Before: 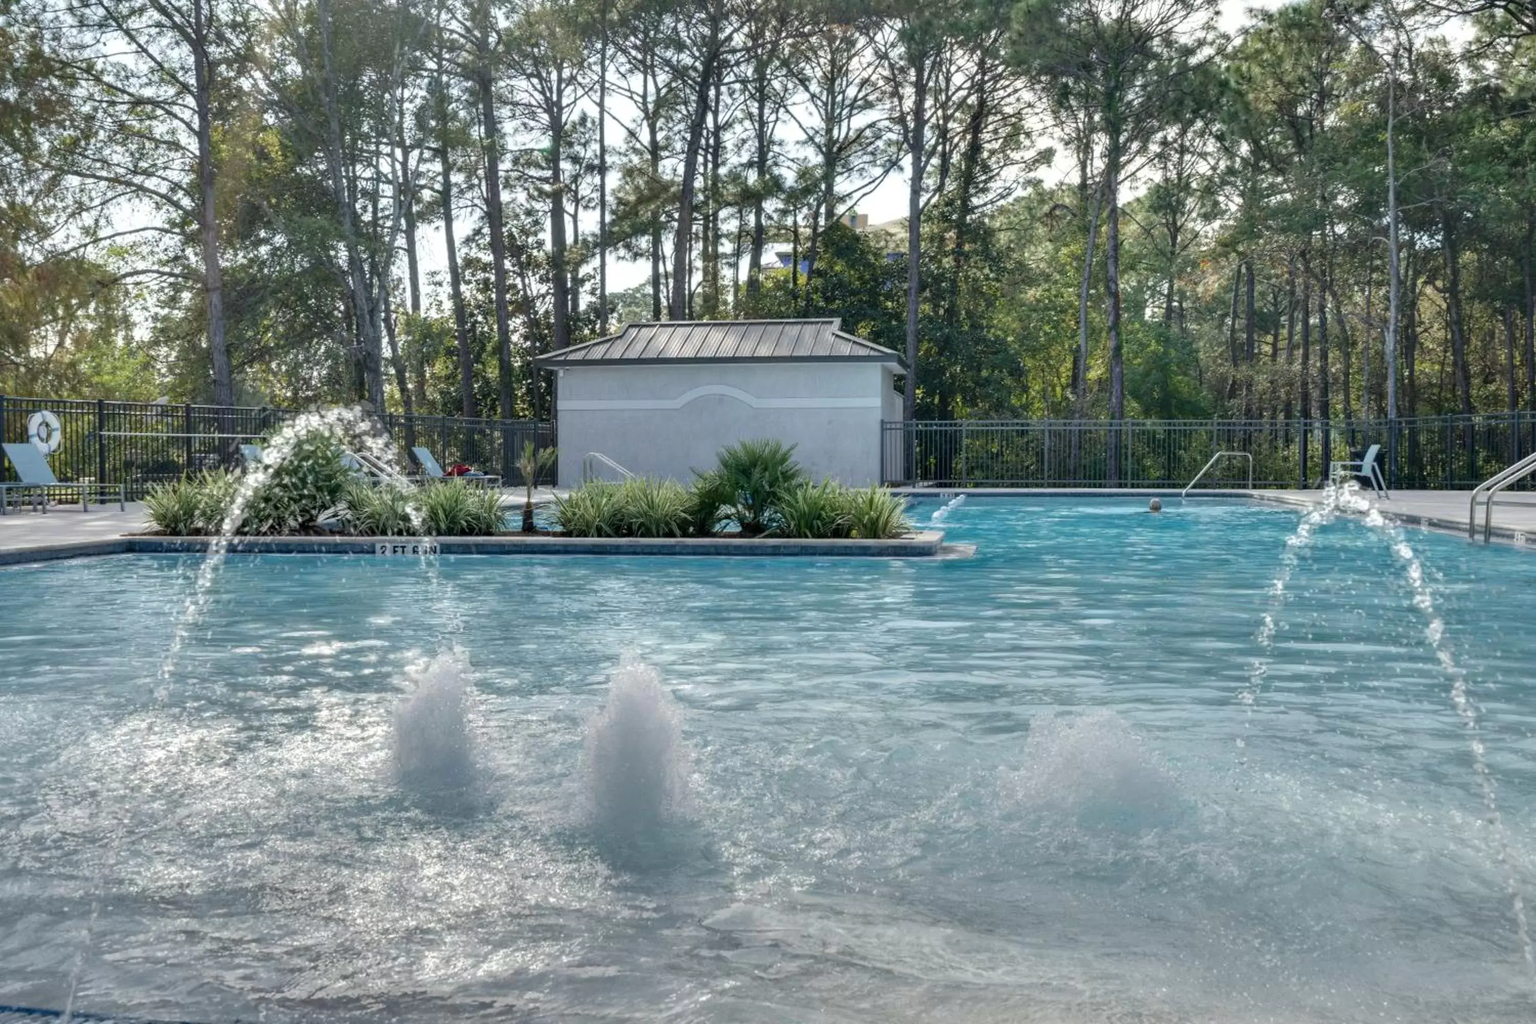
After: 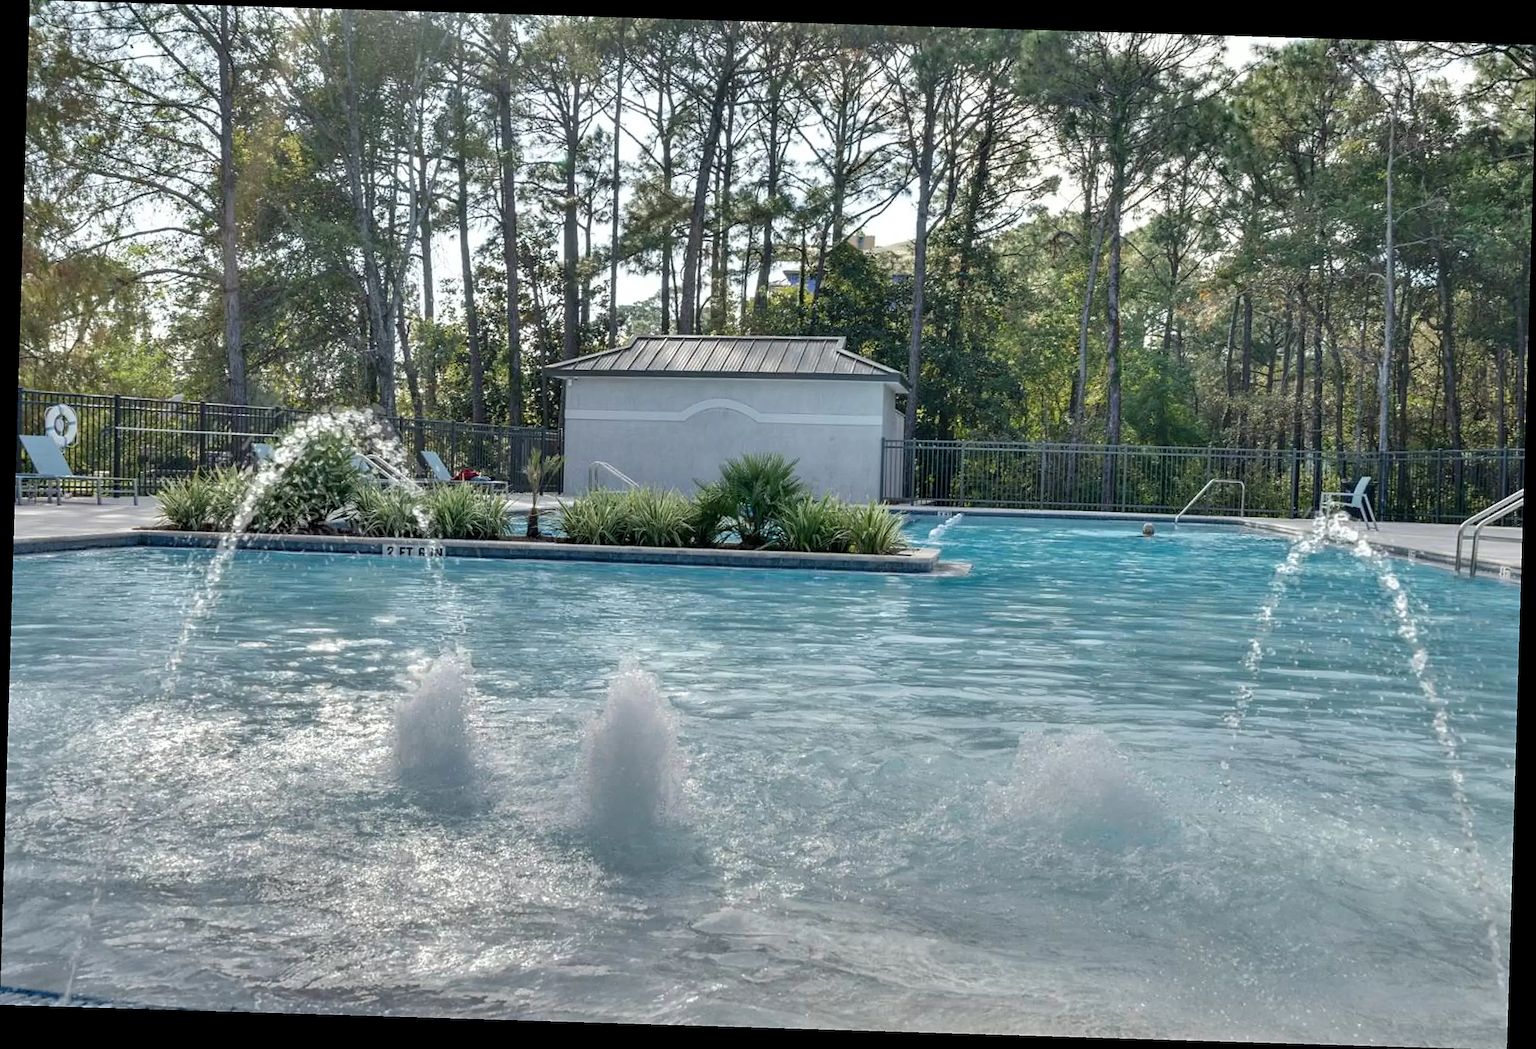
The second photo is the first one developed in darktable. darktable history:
sharpen: on, module defaults
rotate and perspective: rotation 1.72°, automatic cropping off
shadows and highlights: shadows 29.32, highlights -29.32, low approximation 0.01, soften with gaussian
white balance: red 1, blue 1
